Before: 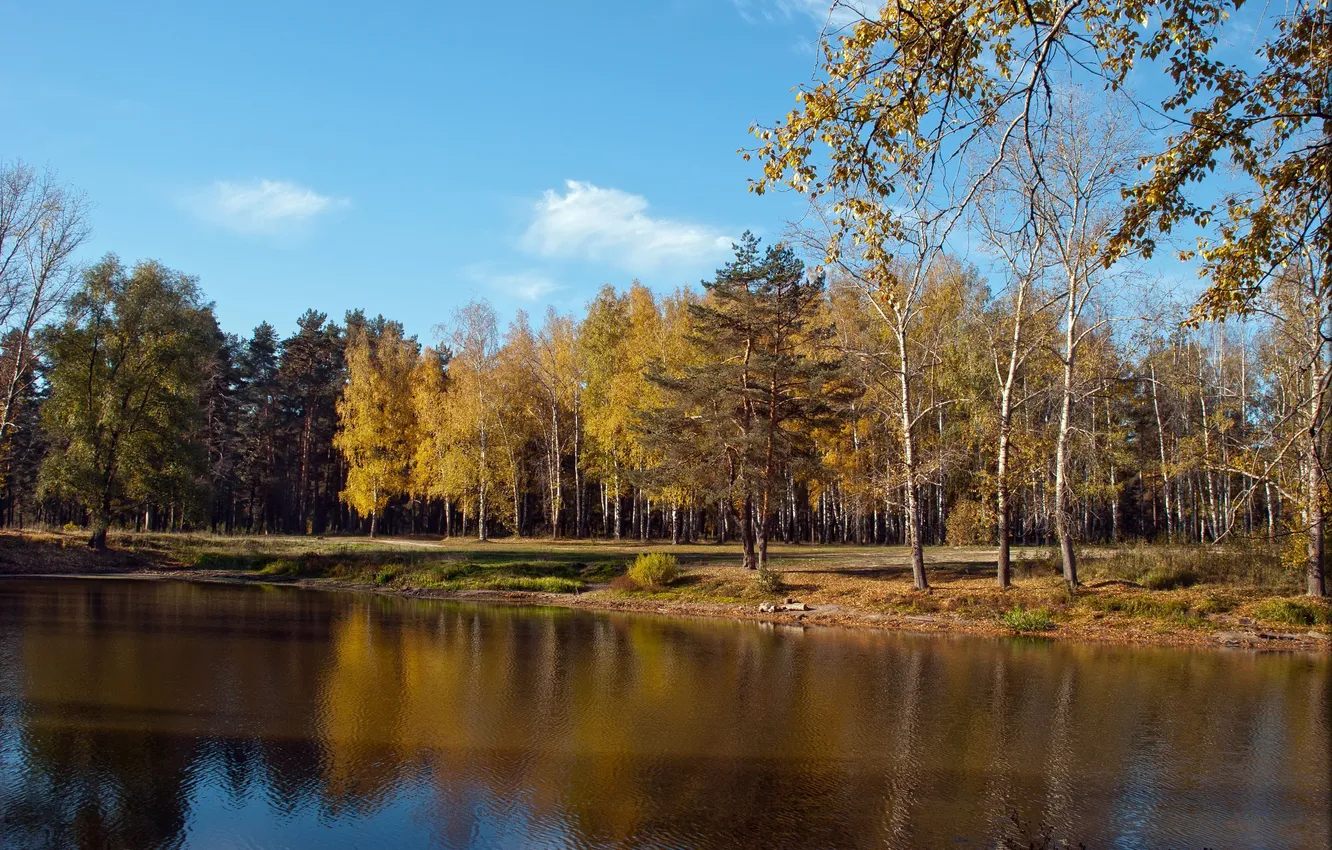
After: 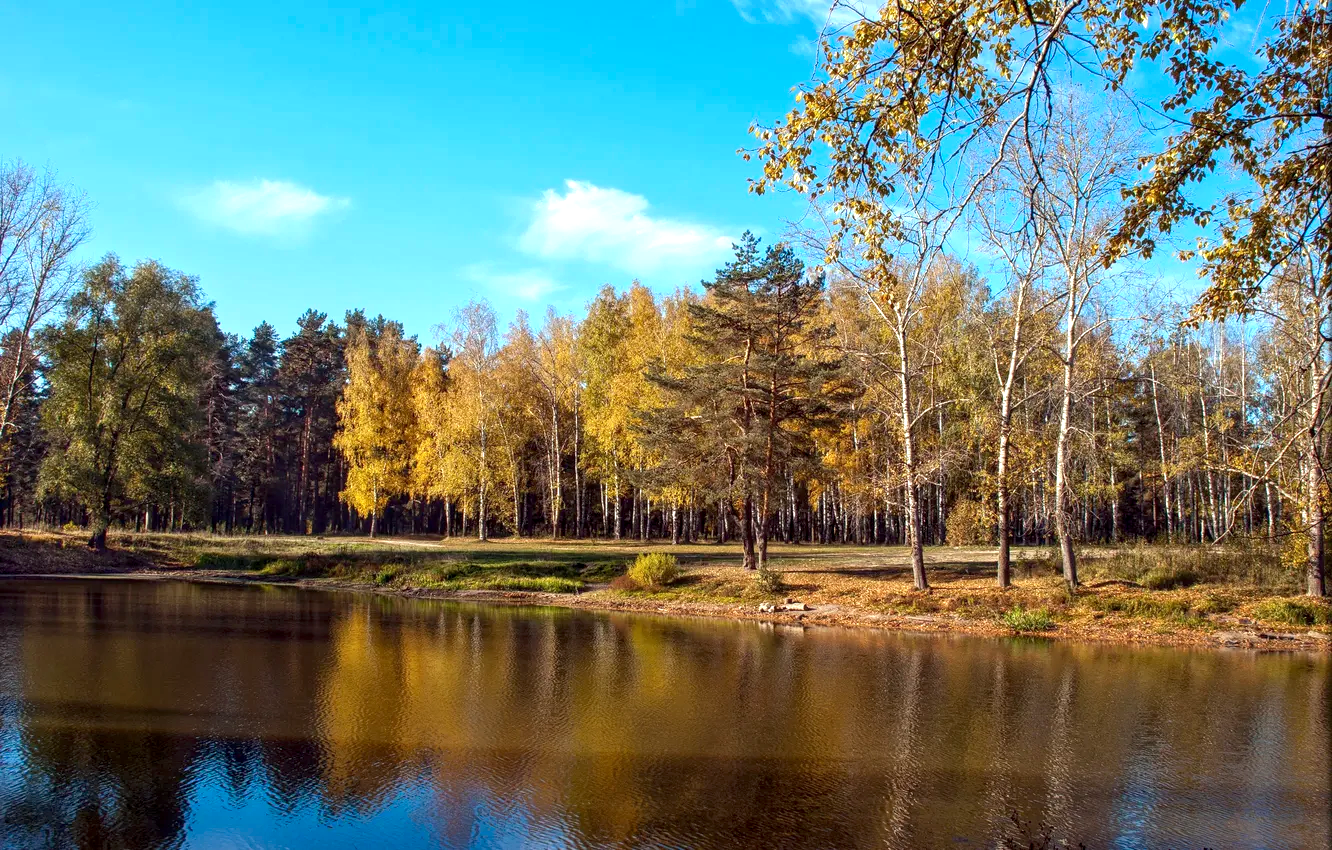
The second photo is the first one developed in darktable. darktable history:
exposure: black level correction 0.001, exposure 0.5 EV, compensate exposure bias true, compensate highlight preservation false
local contrast: on, module defaults
color zones: curves: ch1 [(0.25, 0.5) (0.747, 0.71)]
